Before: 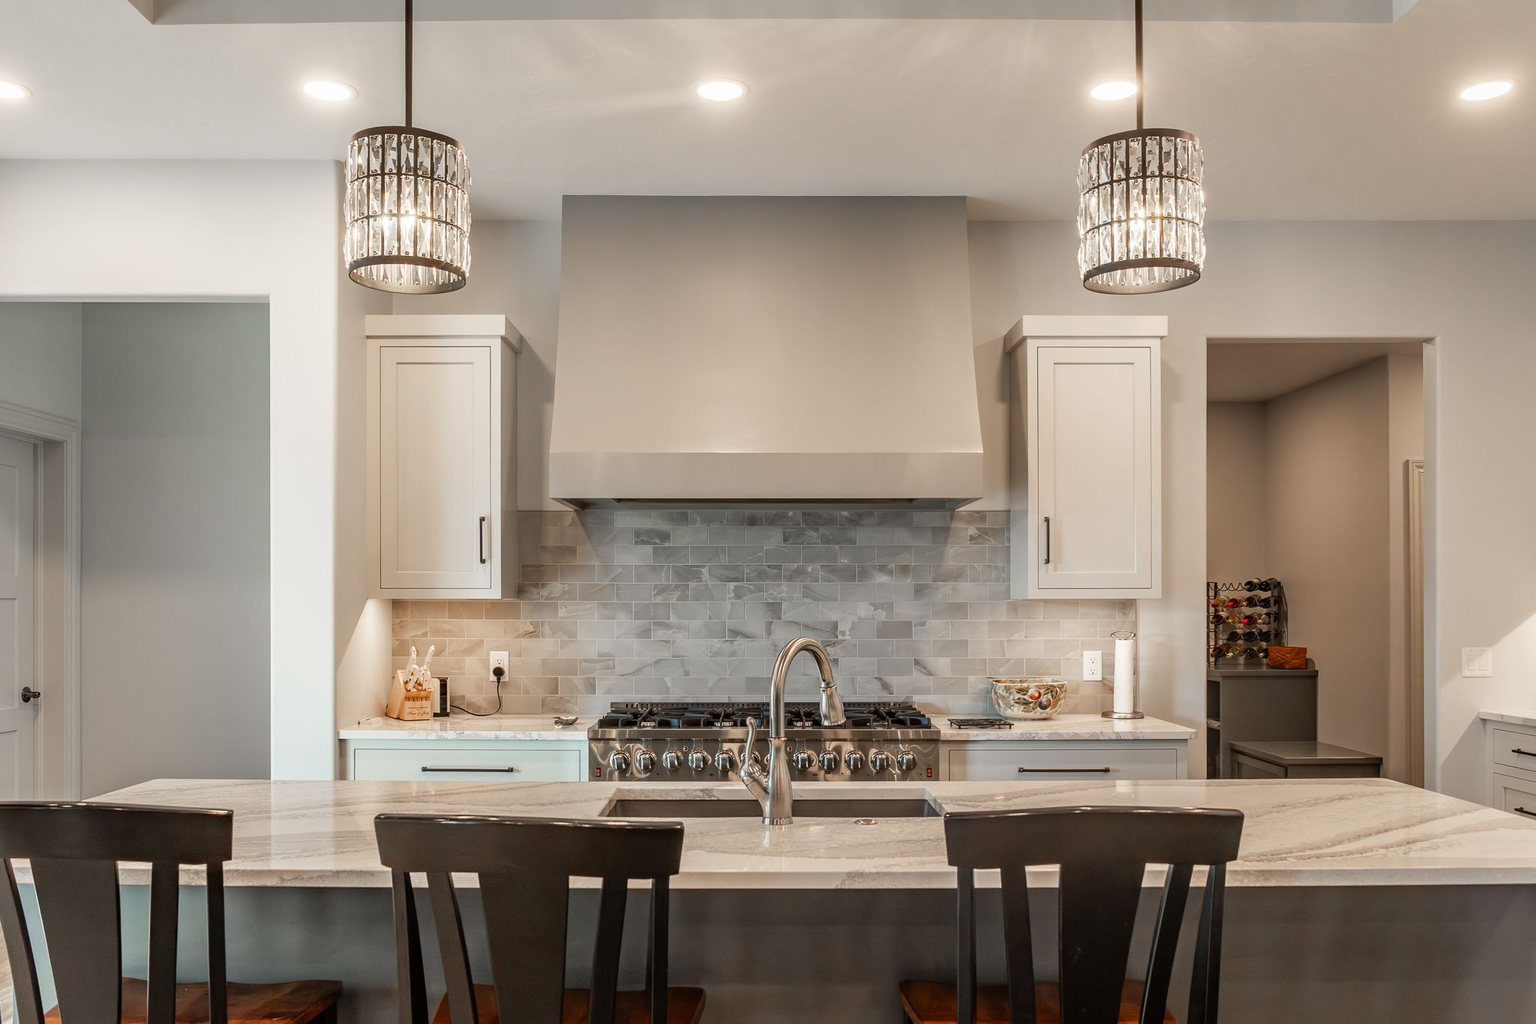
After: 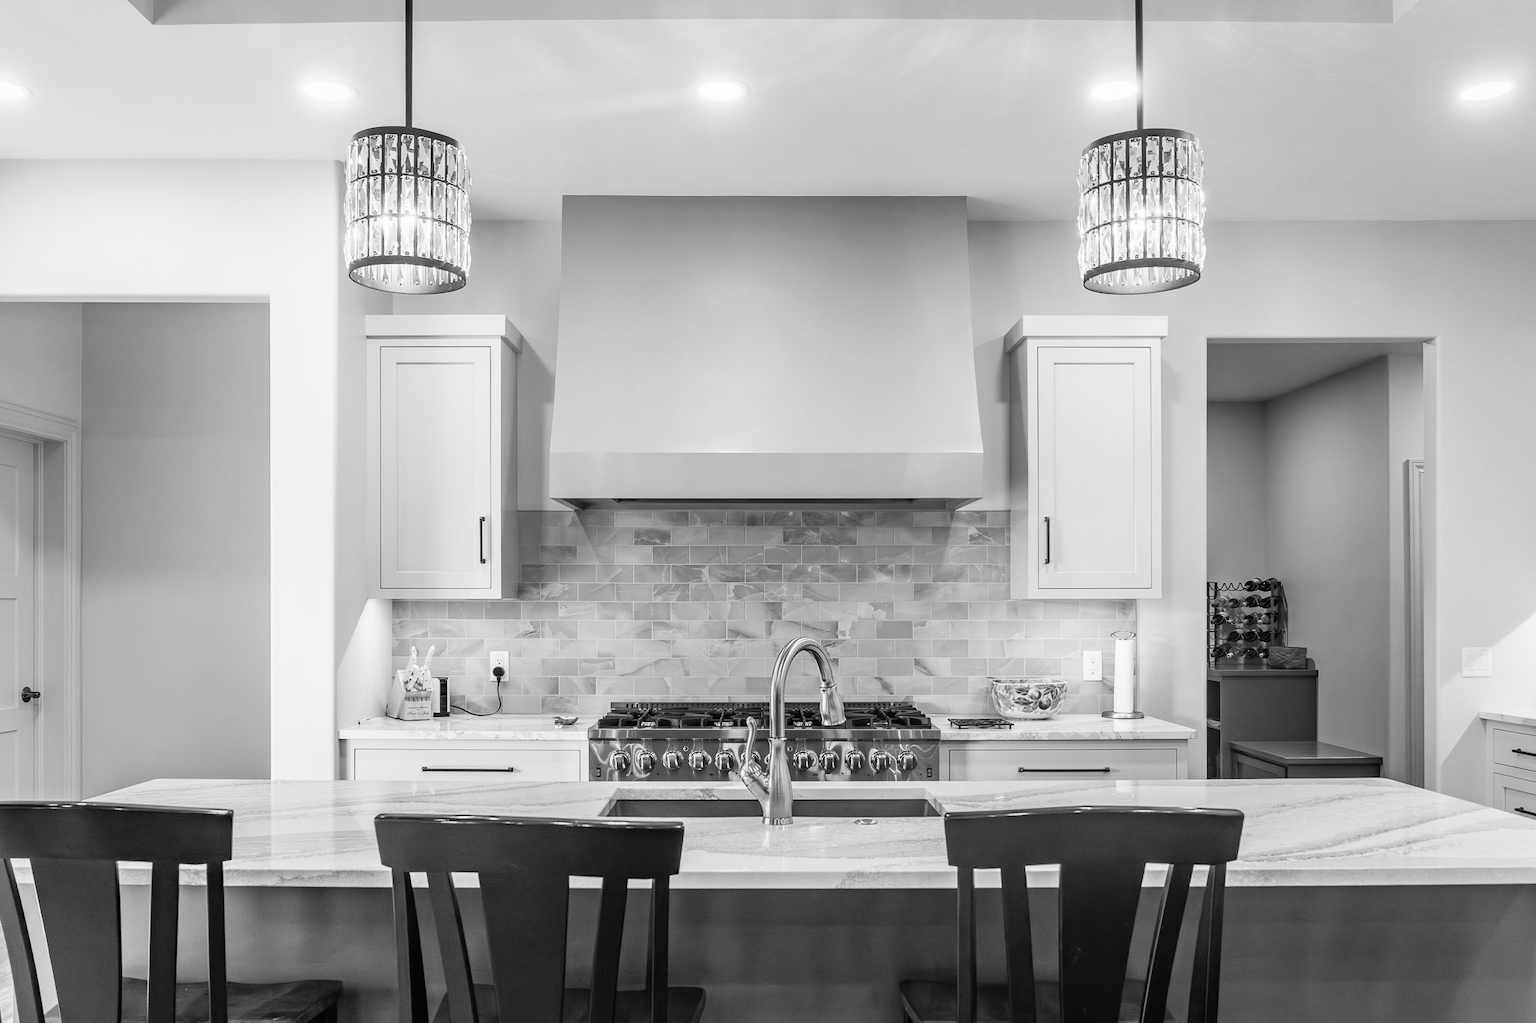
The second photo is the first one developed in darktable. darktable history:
monochrome: a 16.06, b 15.48, size 1
contrast brightness saturation: contrast 0.2, brightness 0.16, saturation 0.22
